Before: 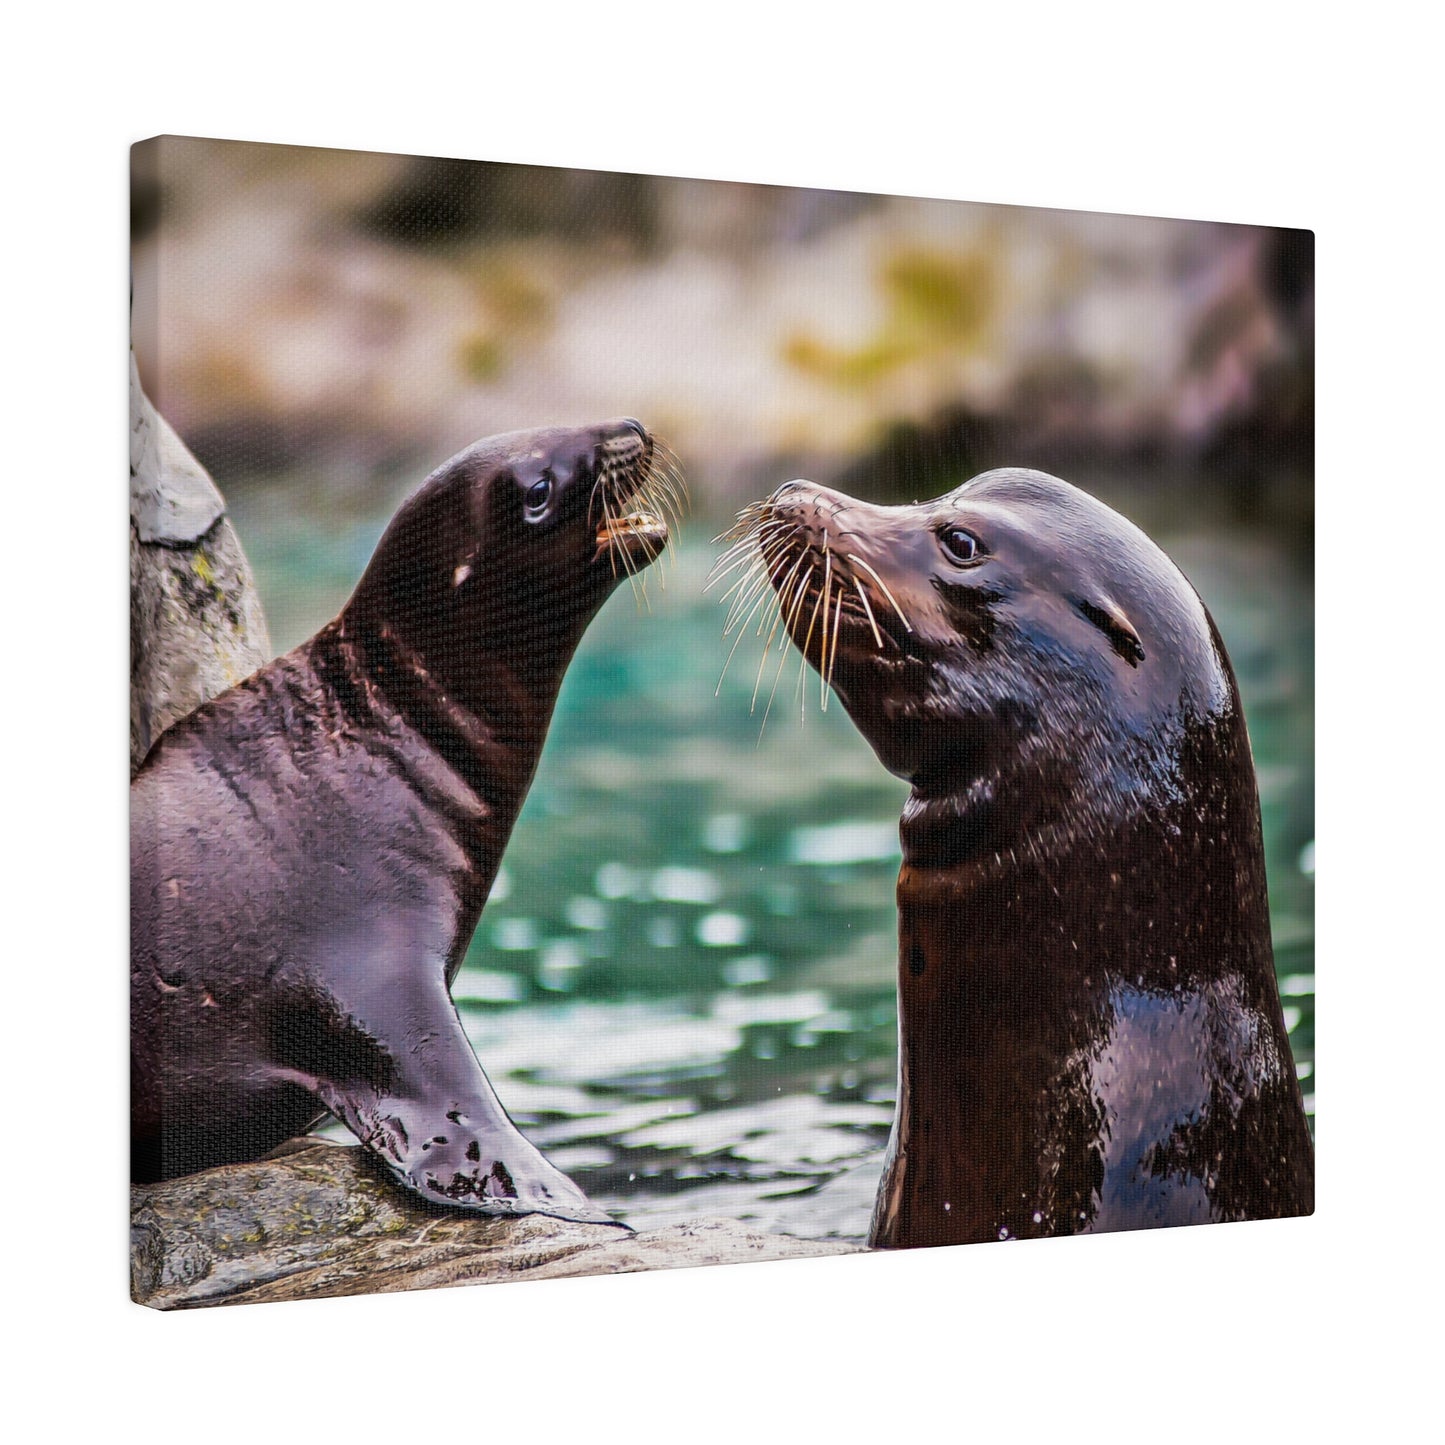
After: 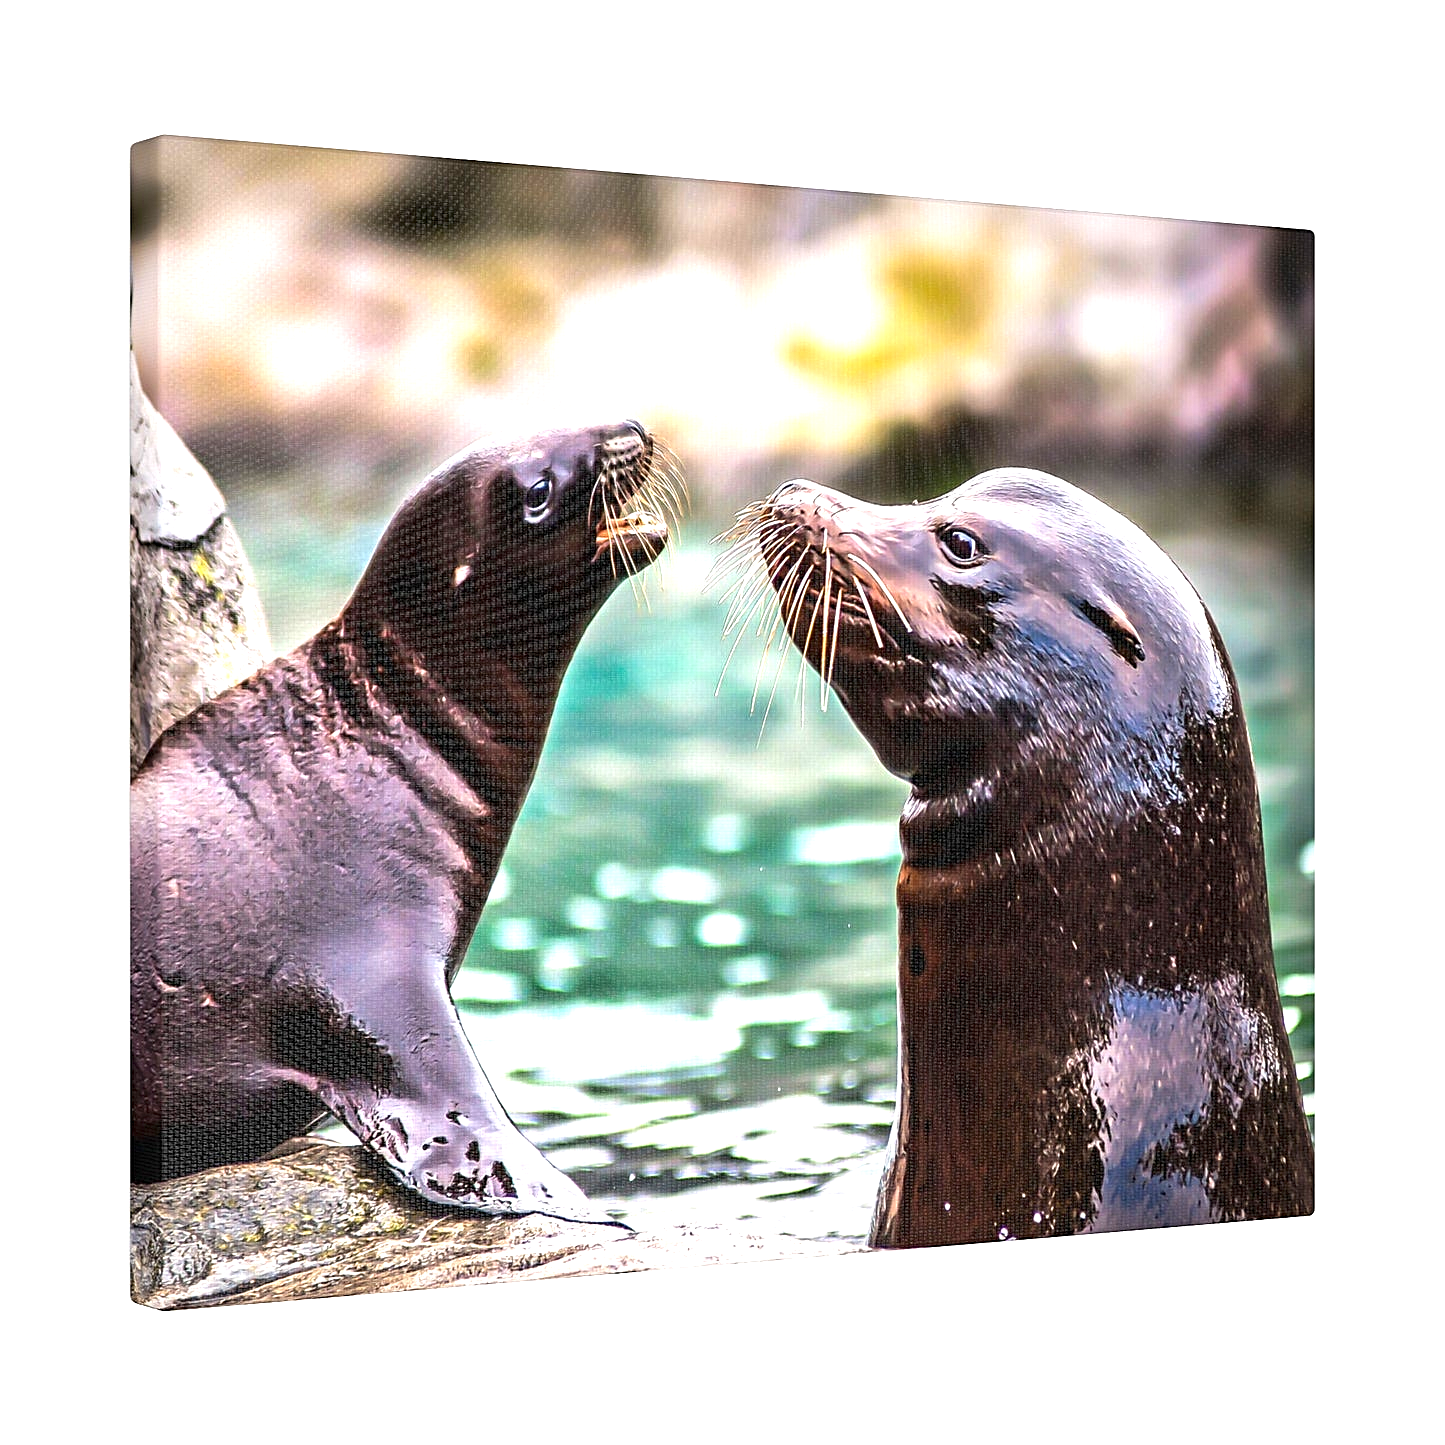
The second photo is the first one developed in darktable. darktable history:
sharpen: on, module defaults
exposure: exposure 1.25 EV, compensate exposure bias true, compensate highlight preservation false
